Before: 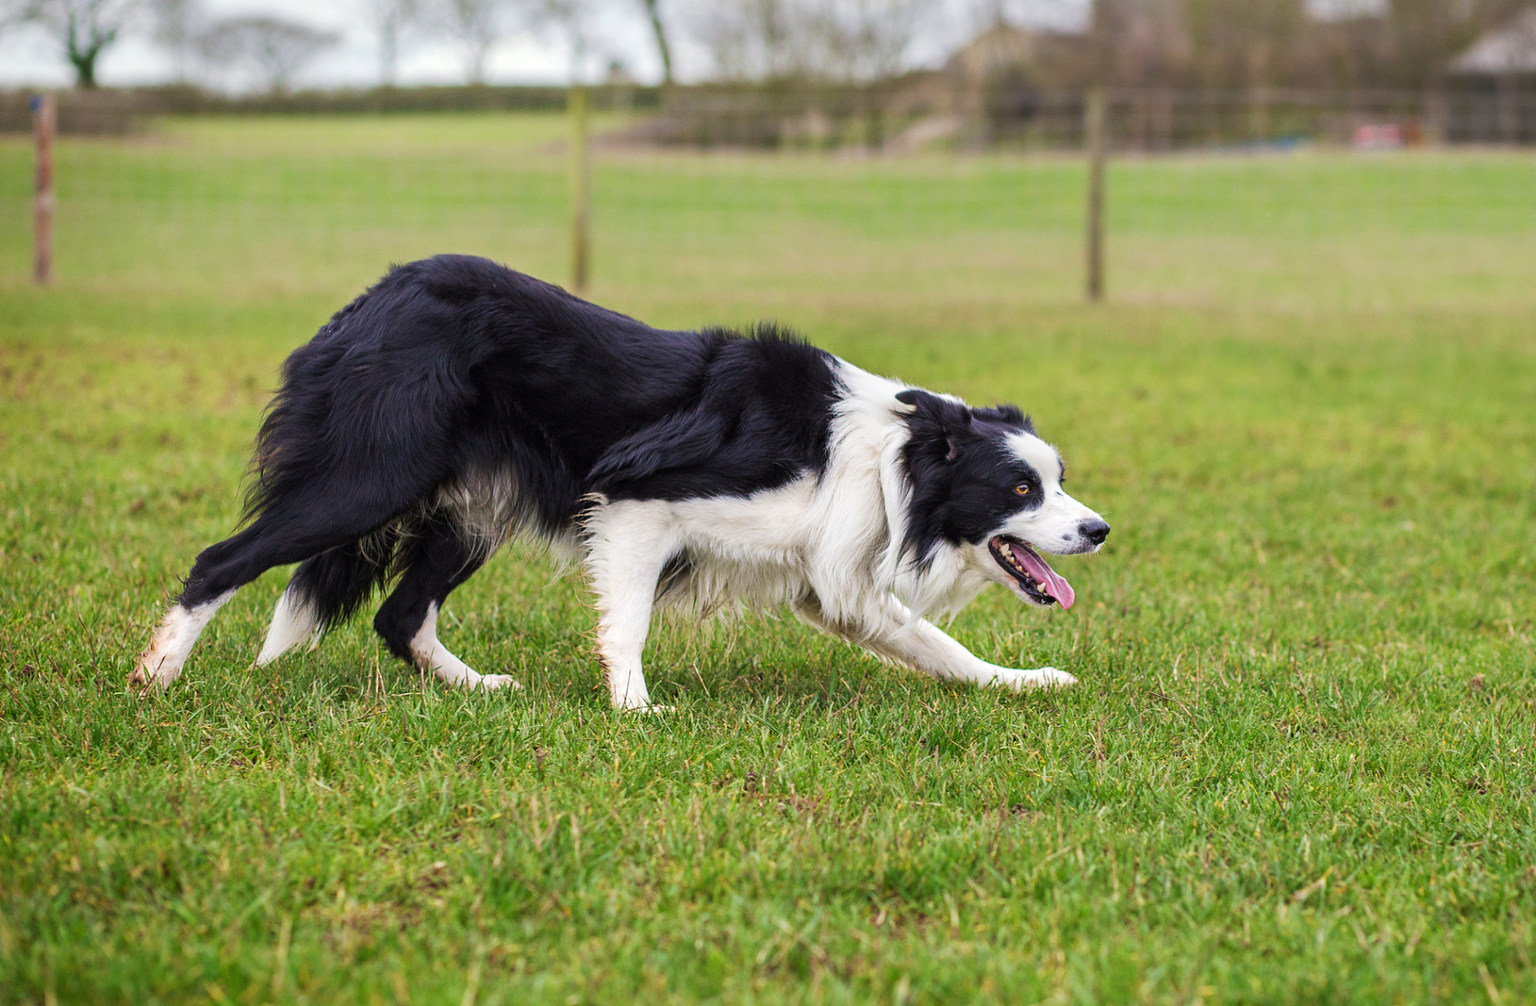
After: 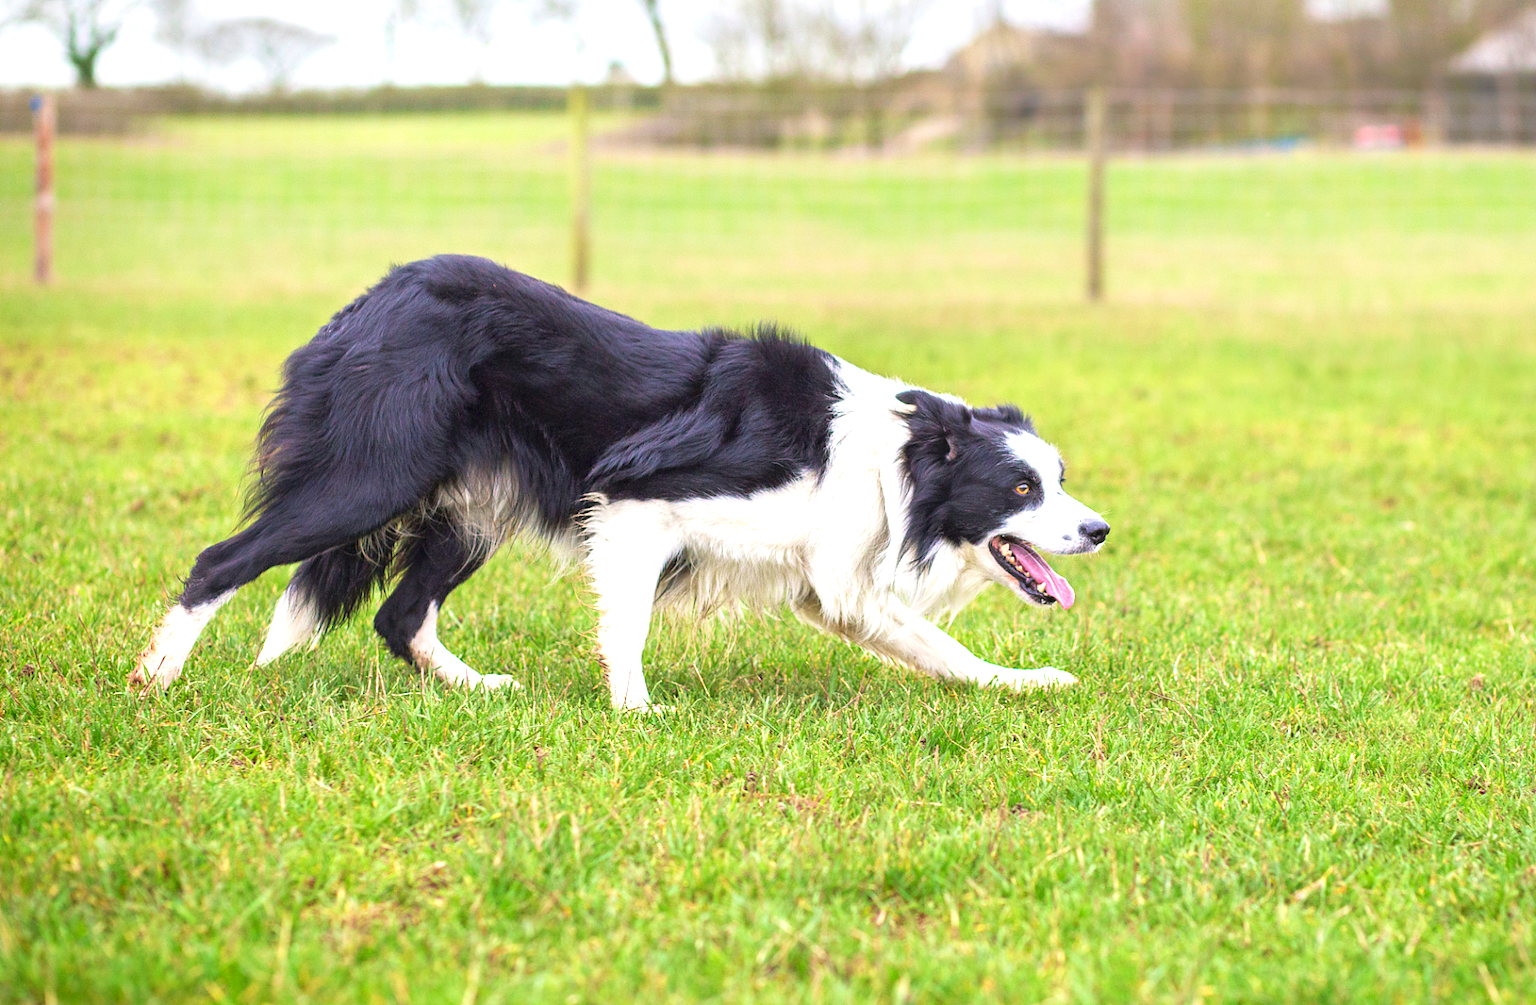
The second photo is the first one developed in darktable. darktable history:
exposure: exposure 0.785 EV, compensate highlight preservation false
levels: levels [0, 0.43, 0.984]
